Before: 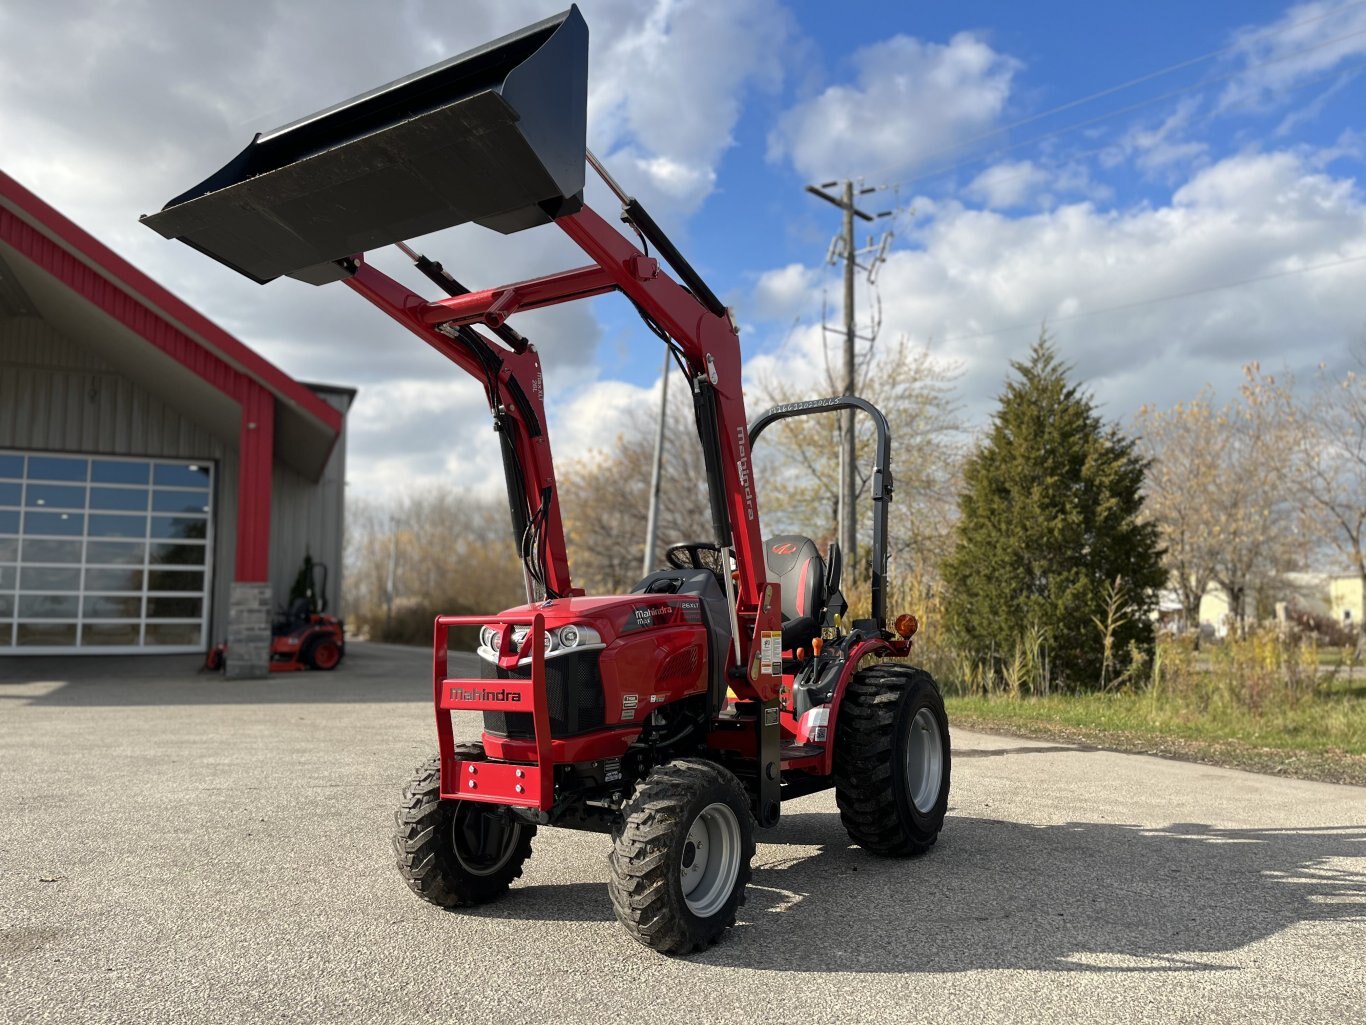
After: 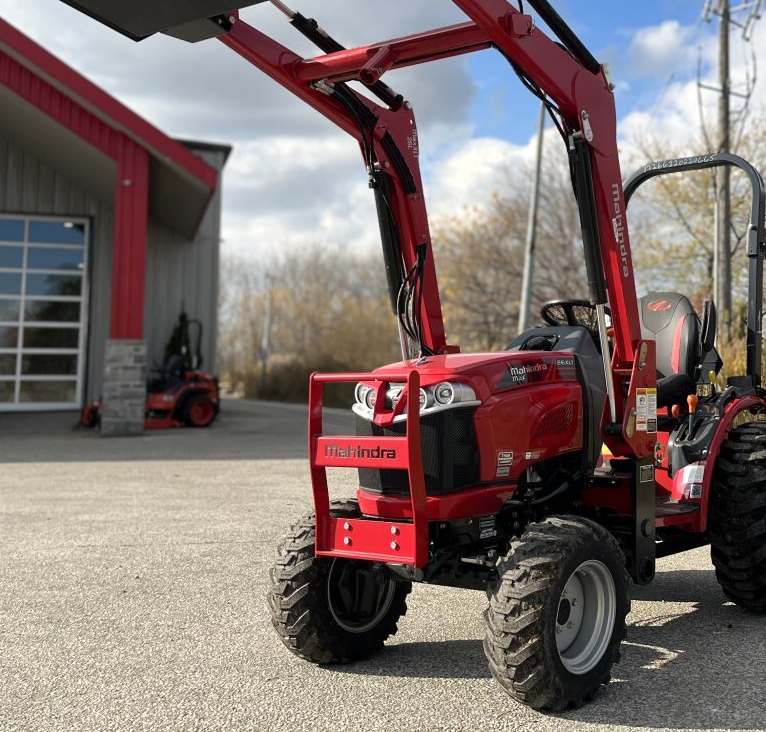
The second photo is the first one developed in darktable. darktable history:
crop: left 9.182%, top 23.768%, right 34.672%, bottom 4.741%
exposure: exposure 0.127 EV, compensate exposure bias true, compensate highlight preservation false
